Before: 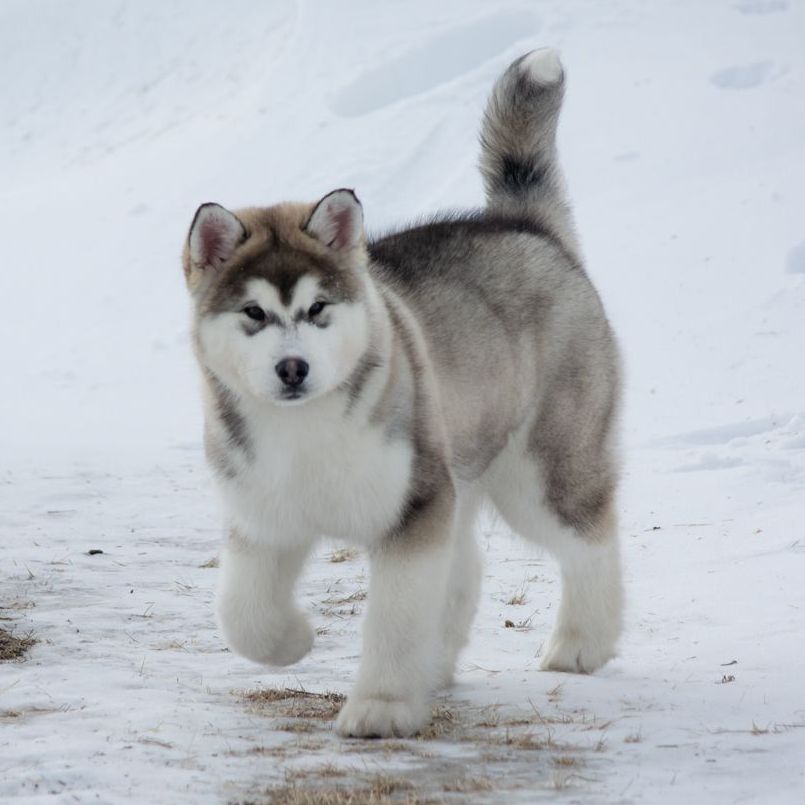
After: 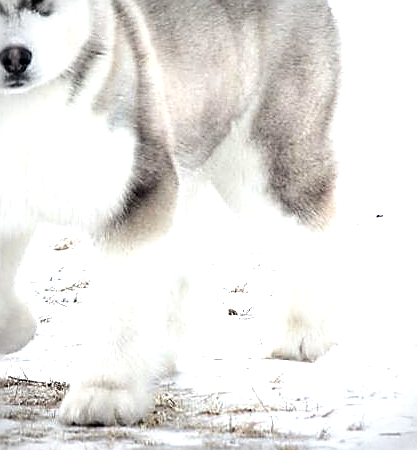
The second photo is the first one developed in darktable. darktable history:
crop: left 34.479%, top 38.822%, right 13.718%, bottom 5.172%
exposure: black level correction 0.001, exposure 1.116 EV, compensate highlight preservation false
sharpen: radius 1.4, amount 1.25, threshold 0.7
vignetting: unbound false
tone equalizer: -8 EV -0.417 EV, -7 EV -0.389 EV, -6 EV -0.333 EV, -5 EV -0.222 EV, -3 EV 0.222 EV, -2 EV 0.333 EV, -1 EV 0.389 EV, +0 EV 0.417 EV, edges refinement/feathering 500, mask exposure compensation -1.57 EV, preserve details no
